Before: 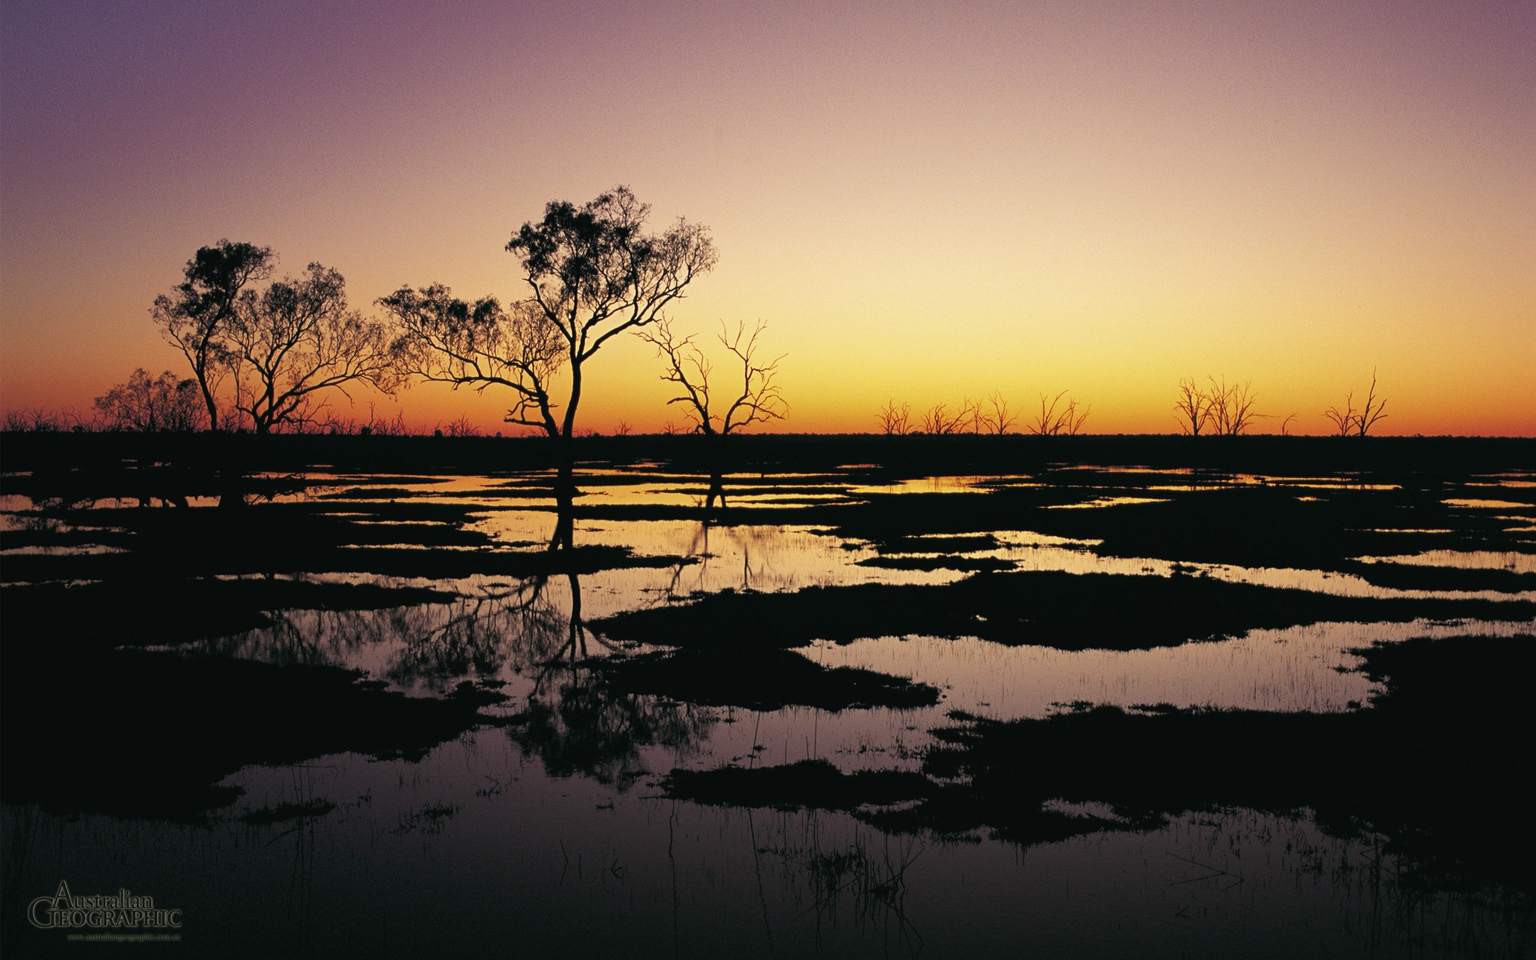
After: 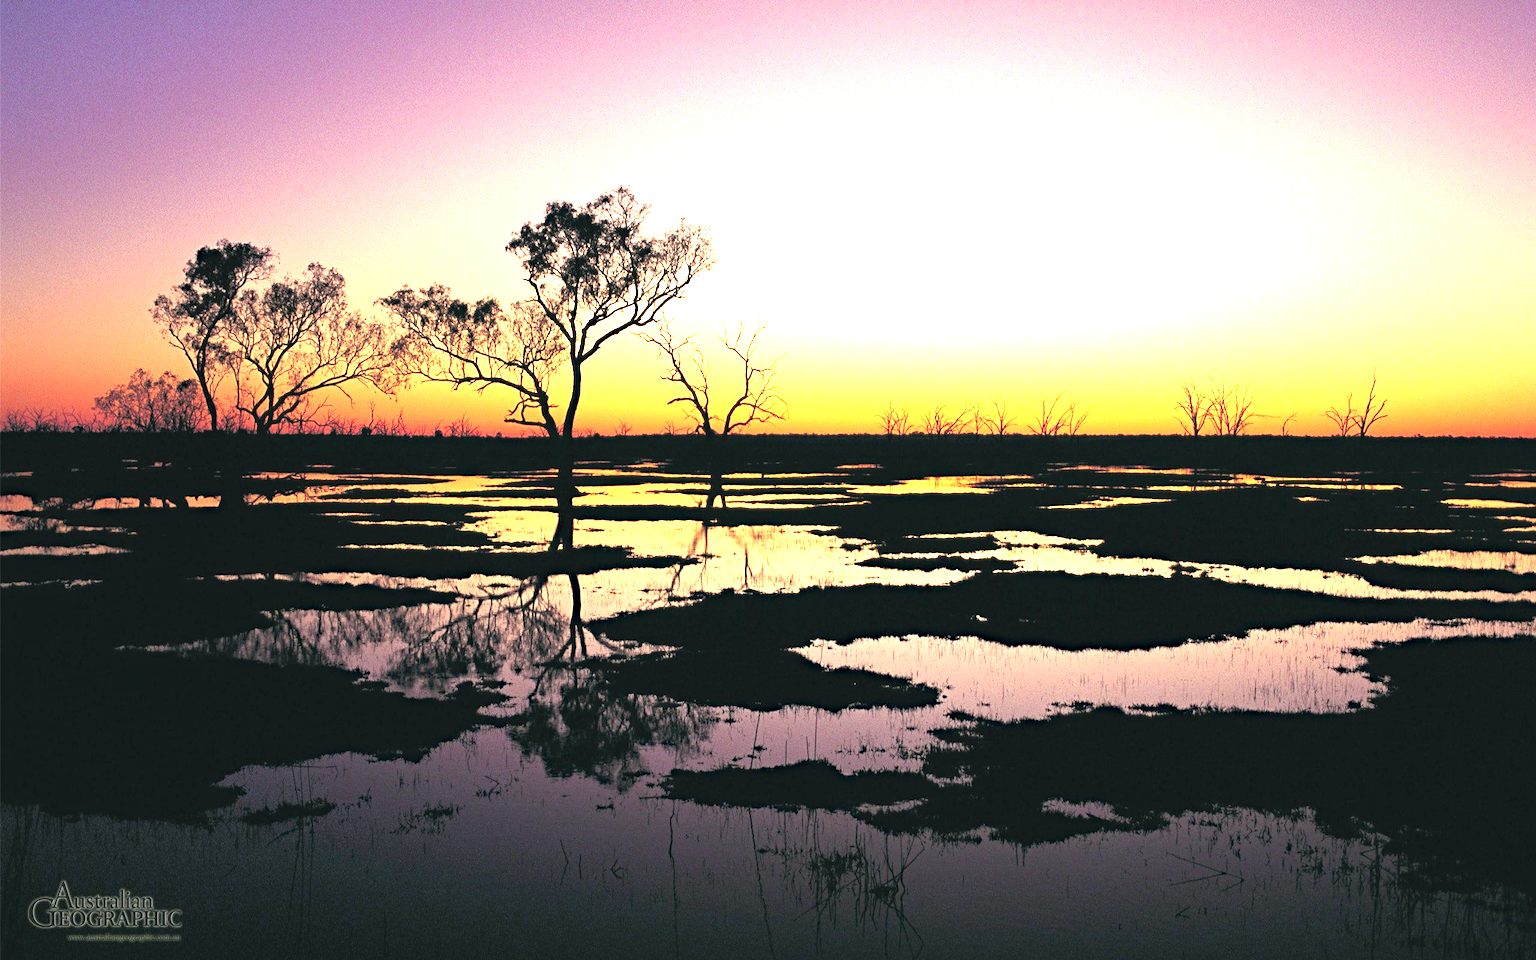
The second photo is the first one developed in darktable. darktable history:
exposure: black level correction 0, exposure 1.741 EV, compensate exposure bias true, compensate highlight preservation false
white balance: red 0.983, blue 1.036
haze removal: compatibility mode true, adaptive false
